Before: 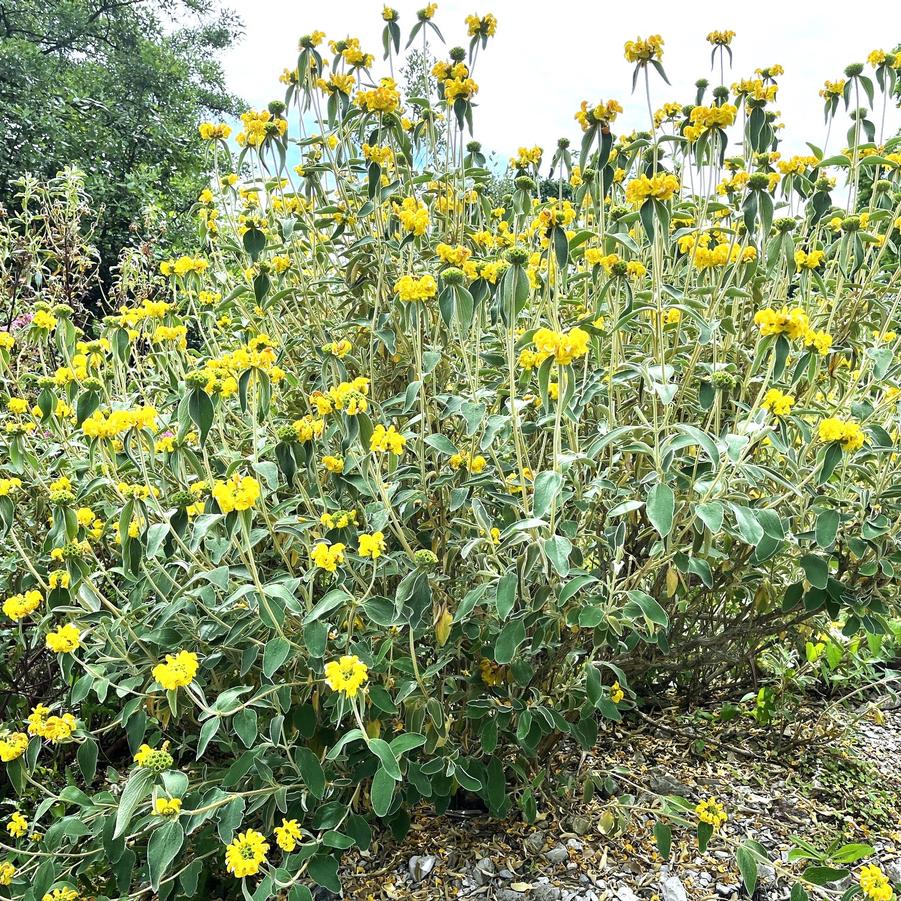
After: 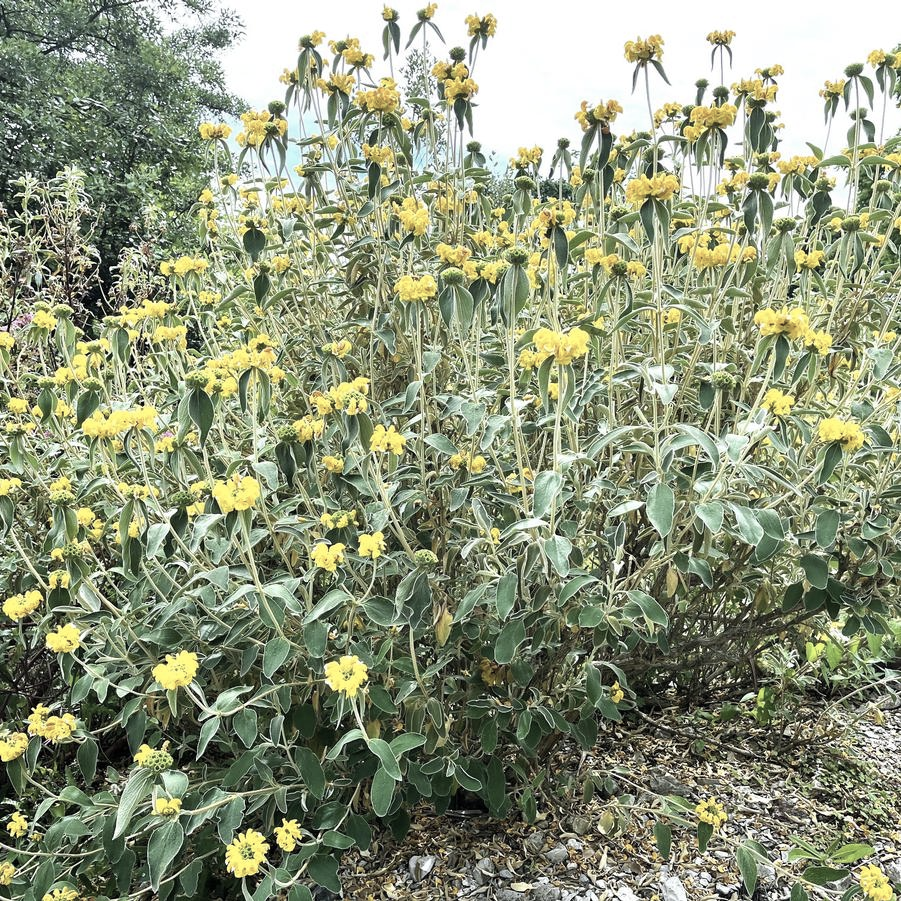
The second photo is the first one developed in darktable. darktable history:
color correction: highlights b* 0.029, saturation 0.621
